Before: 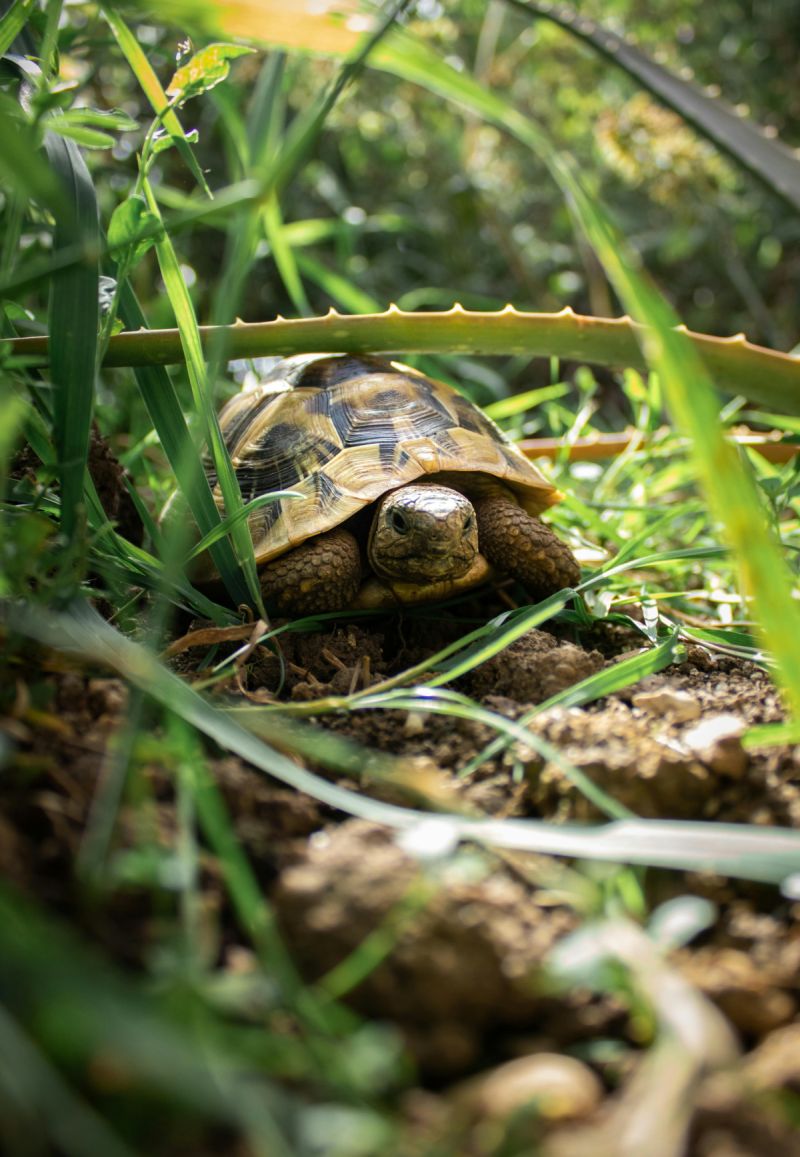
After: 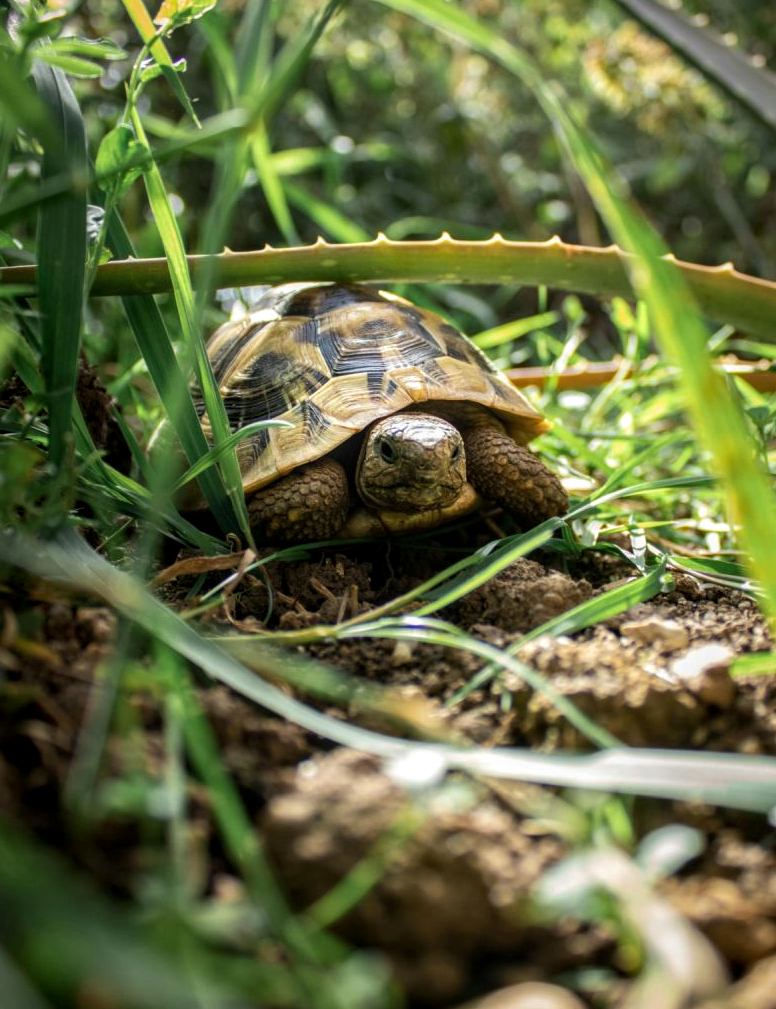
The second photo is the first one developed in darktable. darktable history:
crop: left 1.507%, top 6.147%, right 1.379%, bottom 6.637%
white balance: emerald 1
local contrast: on, module defaults
